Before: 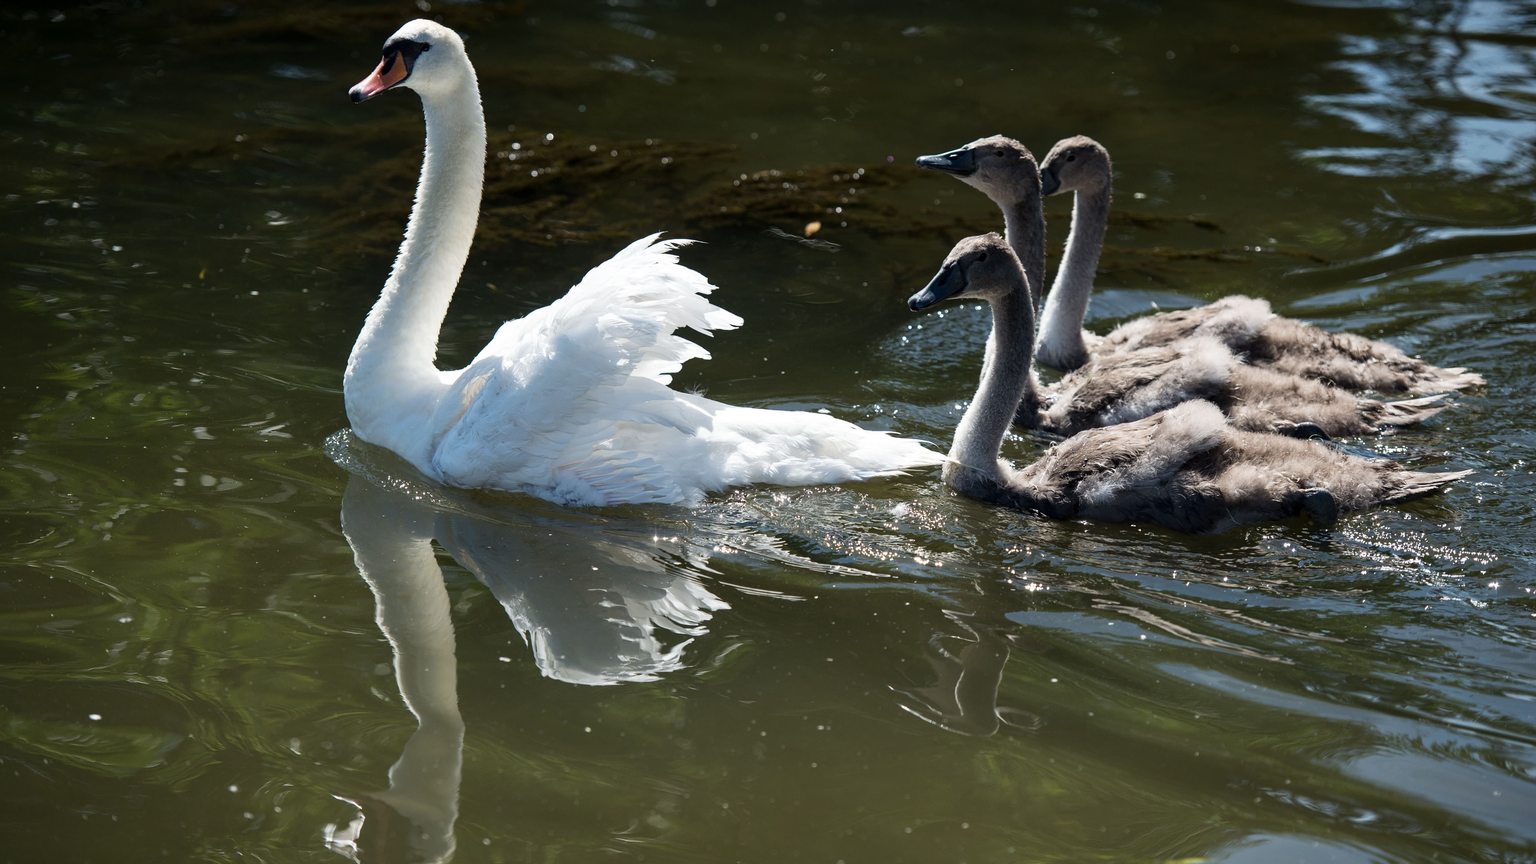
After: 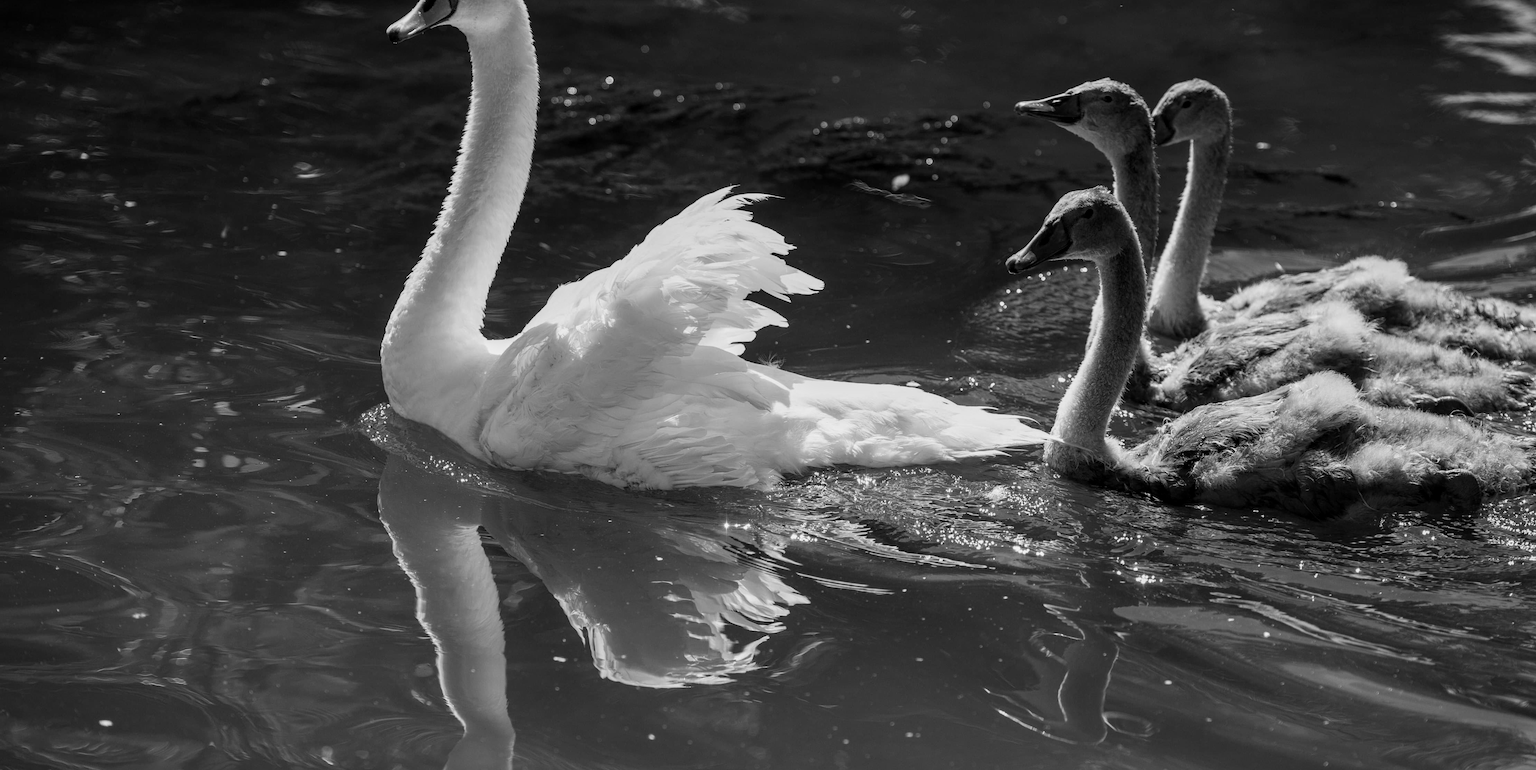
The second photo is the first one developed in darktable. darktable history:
crop: top 7.49%, right 9.717%, bottom 11.943%
exposure: exposure -0.293 EV, compensate highlight preservation false
local contrast: on, module defaults
monochrome: a 16.06, b 15.48, size 1
